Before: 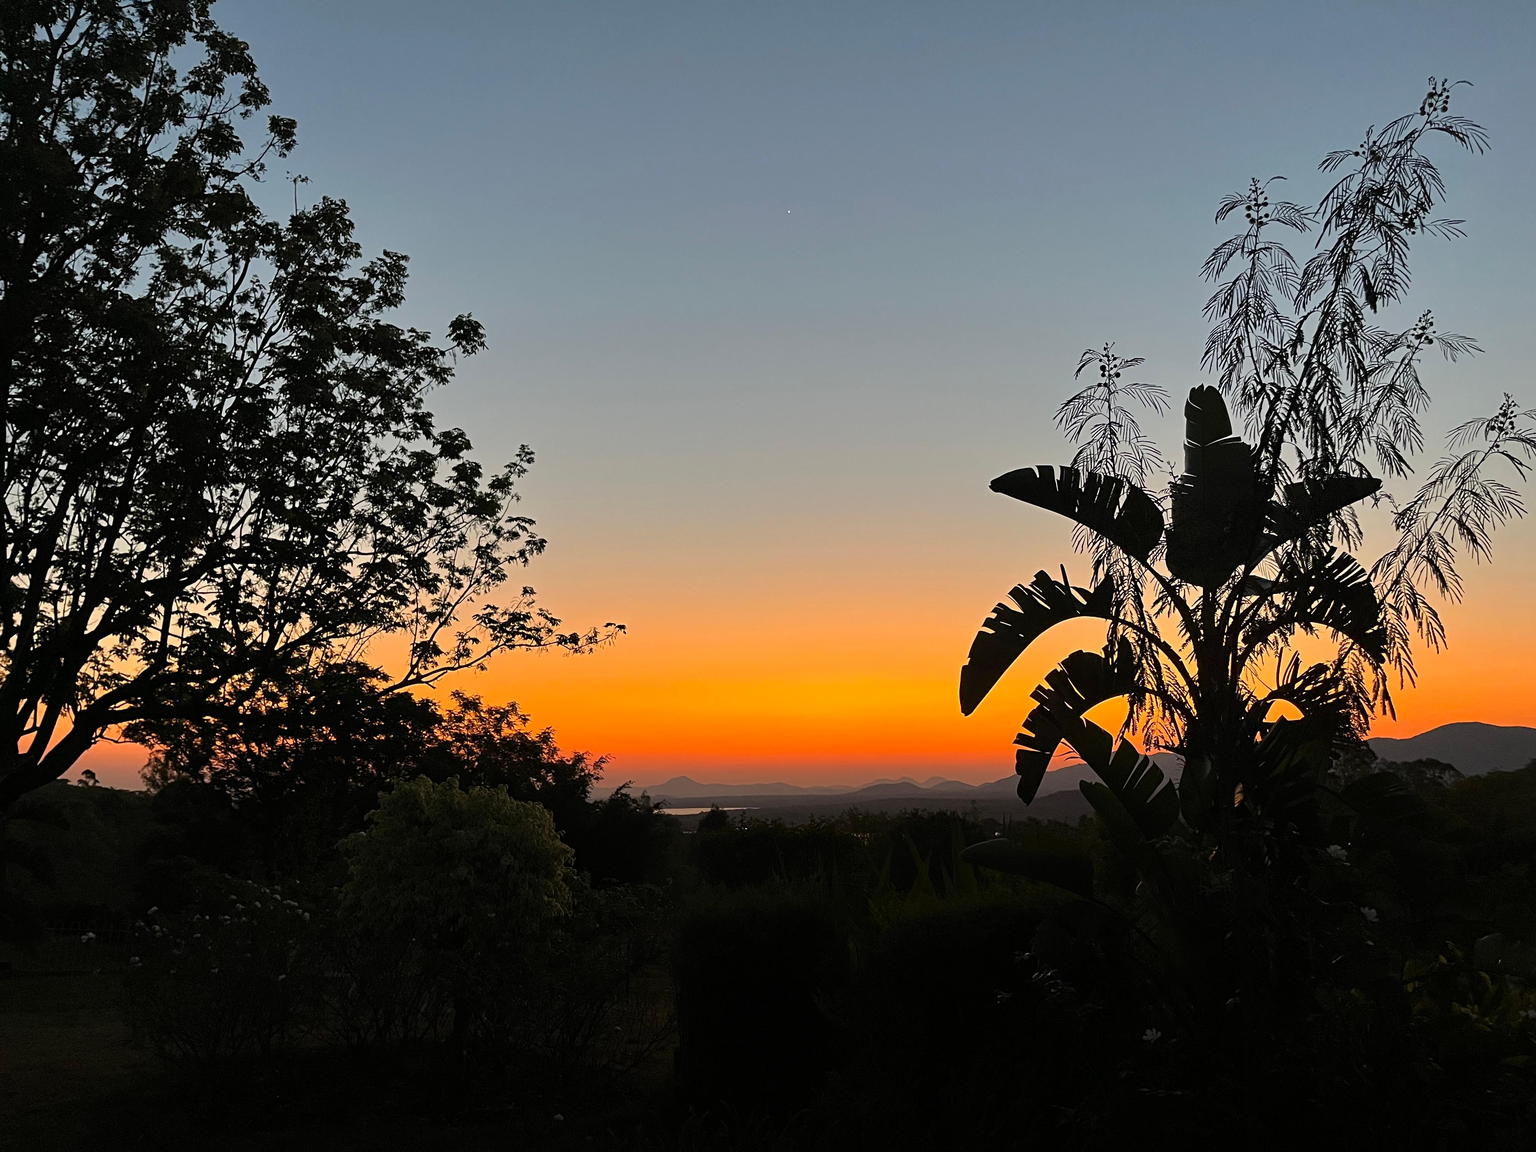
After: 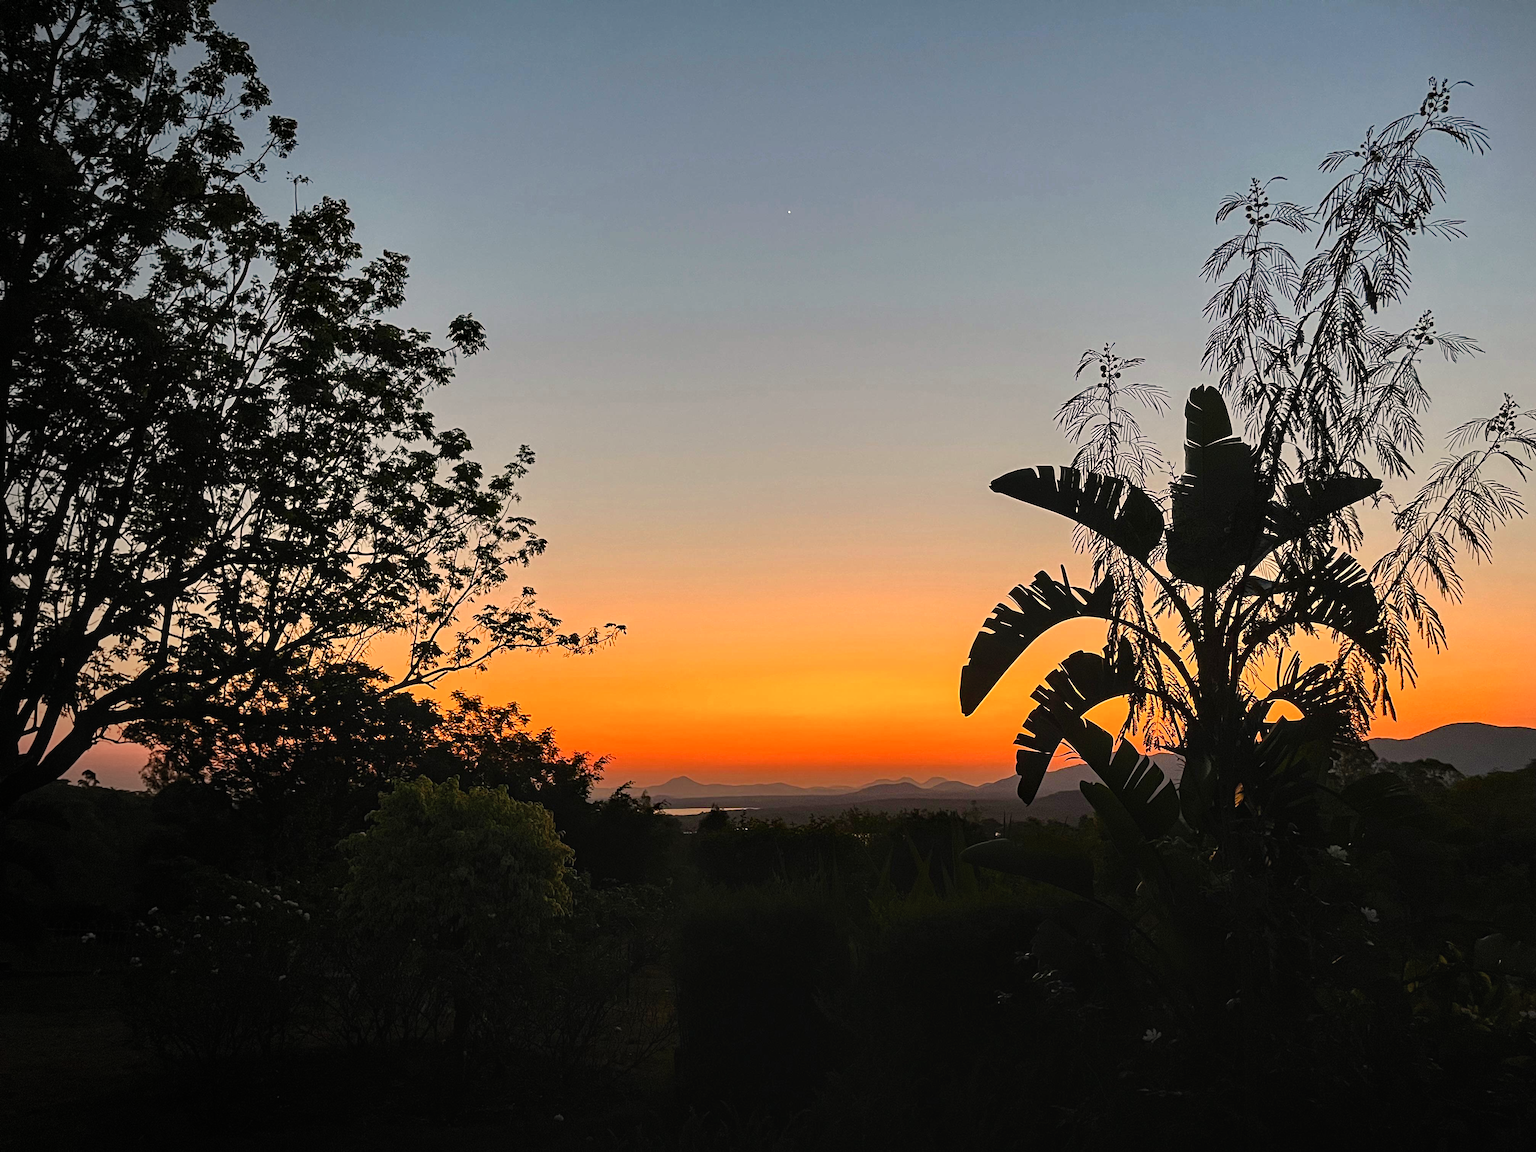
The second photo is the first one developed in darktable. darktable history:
local contrast: on, module defaults
vignetting: center (0.218, -0.243)
color balance rgb: power › hue 169.68°, highlights gain › chroma 3.026%, highlights gain › hue 60.12°, perceptual saturation grading › global saturation 25.005%, perceptual saturation grading › highlights -50.117%, perceptual saturation grading › shadows 30.069%, perceptual brilliance grading › global brilliance 2.166%, perceptual brilliance grading › highlights 8.759%, perceptual brilliance grading › shadows -4.262%, global vibrance 20%
